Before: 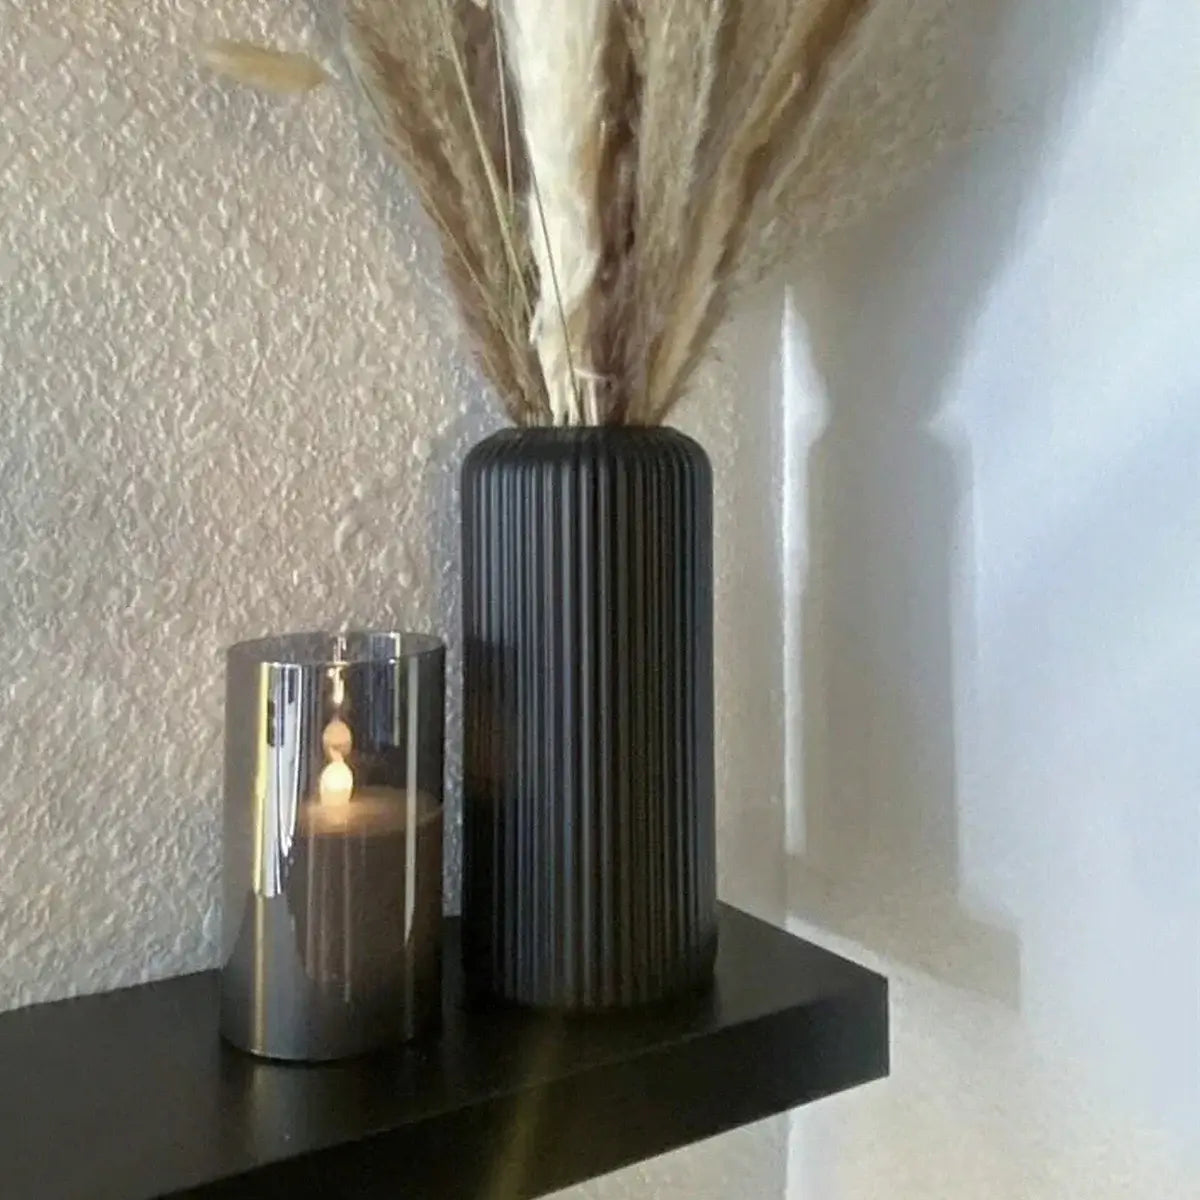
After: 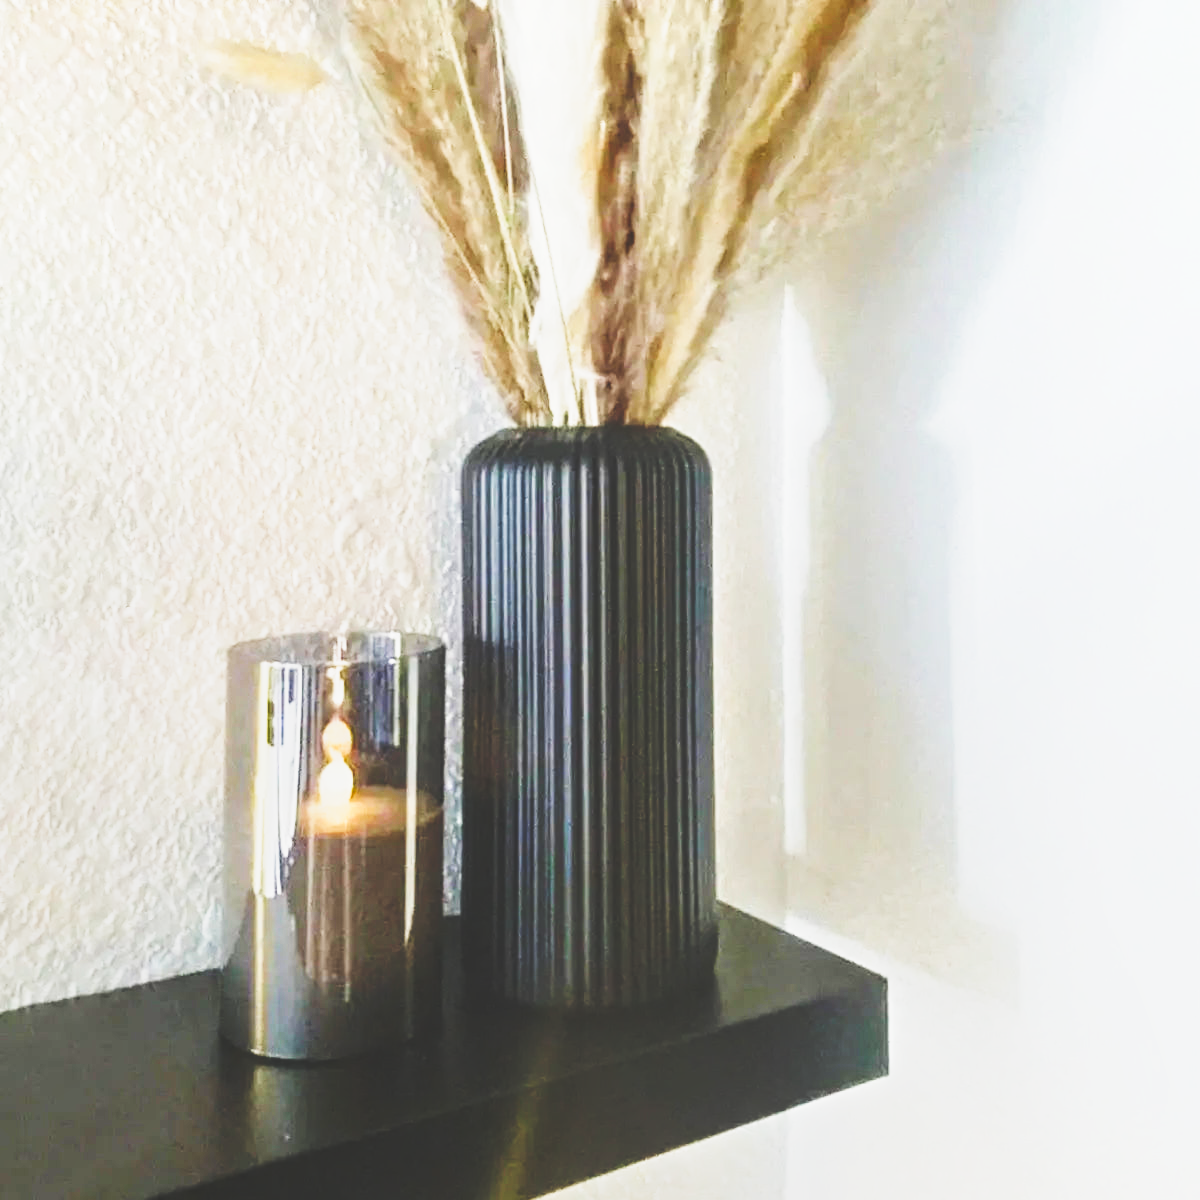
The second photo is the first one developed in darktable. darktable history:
tone curve: curves: ch0 [(0, 0.058) (0.198, 0.188) (0.512, 0.582) (0.625, 0.754) (0.81, 0.934) (1, 1)], preserve colors none
local contrast: highlights 49%, shadows 7%, detail 98%
base curve: curves: ch0 [(0, 0) (0.028, 0.03) (0.121, 0.232) (0.46, 0.748) (0.859, 0.968) (1, 1)], preserve colors none
